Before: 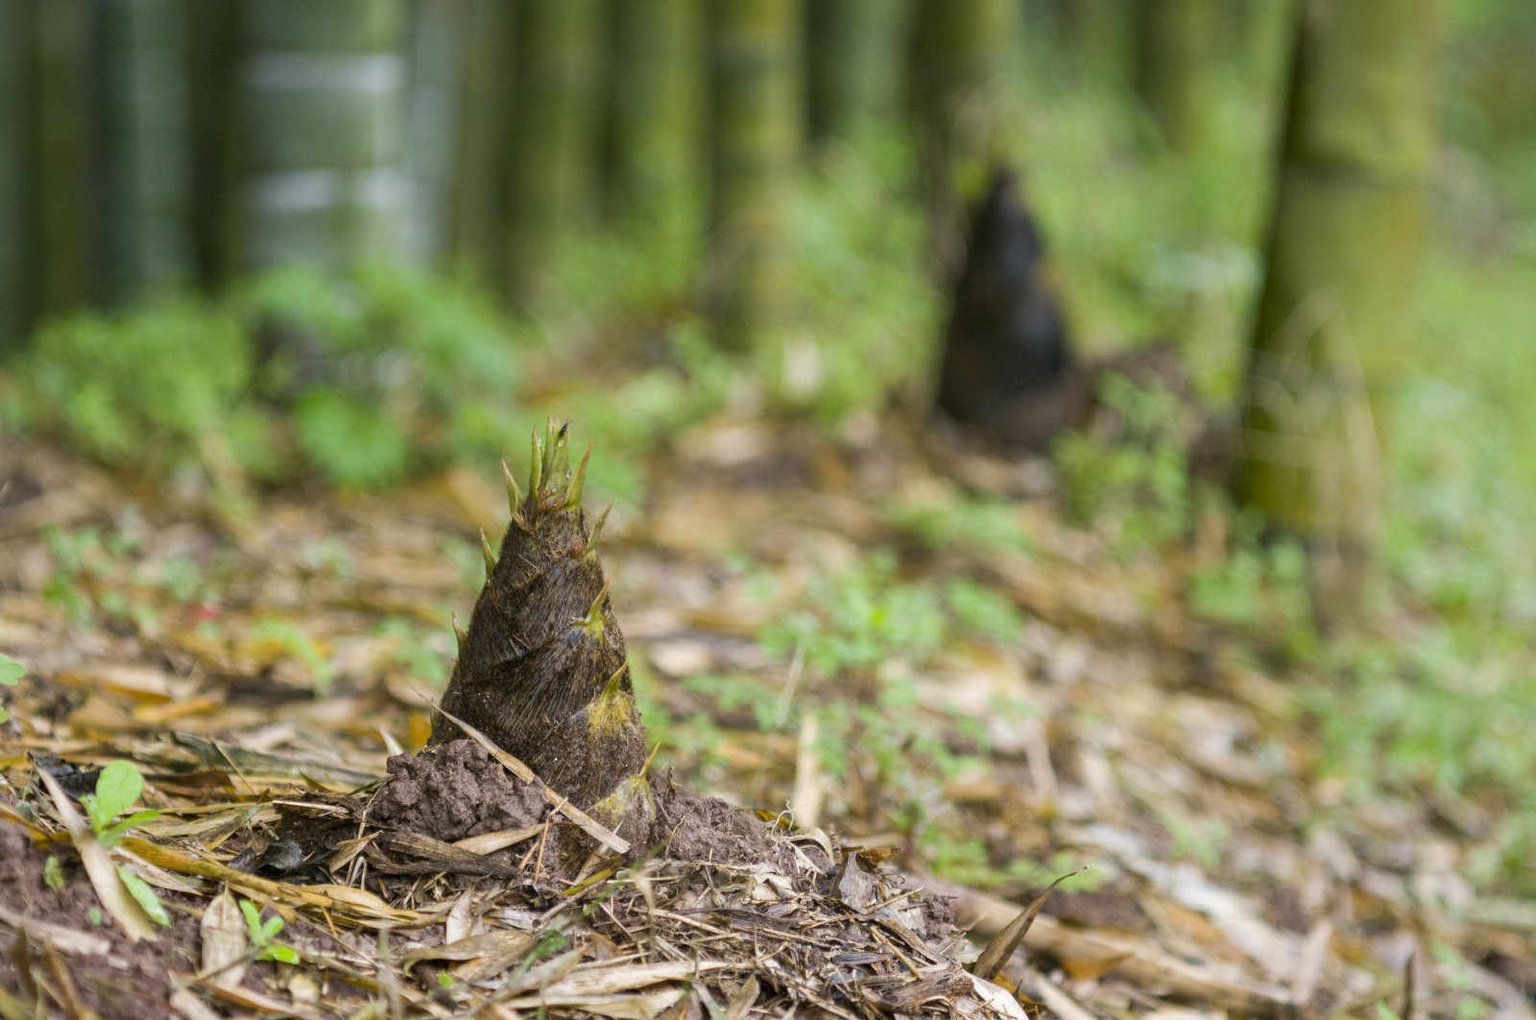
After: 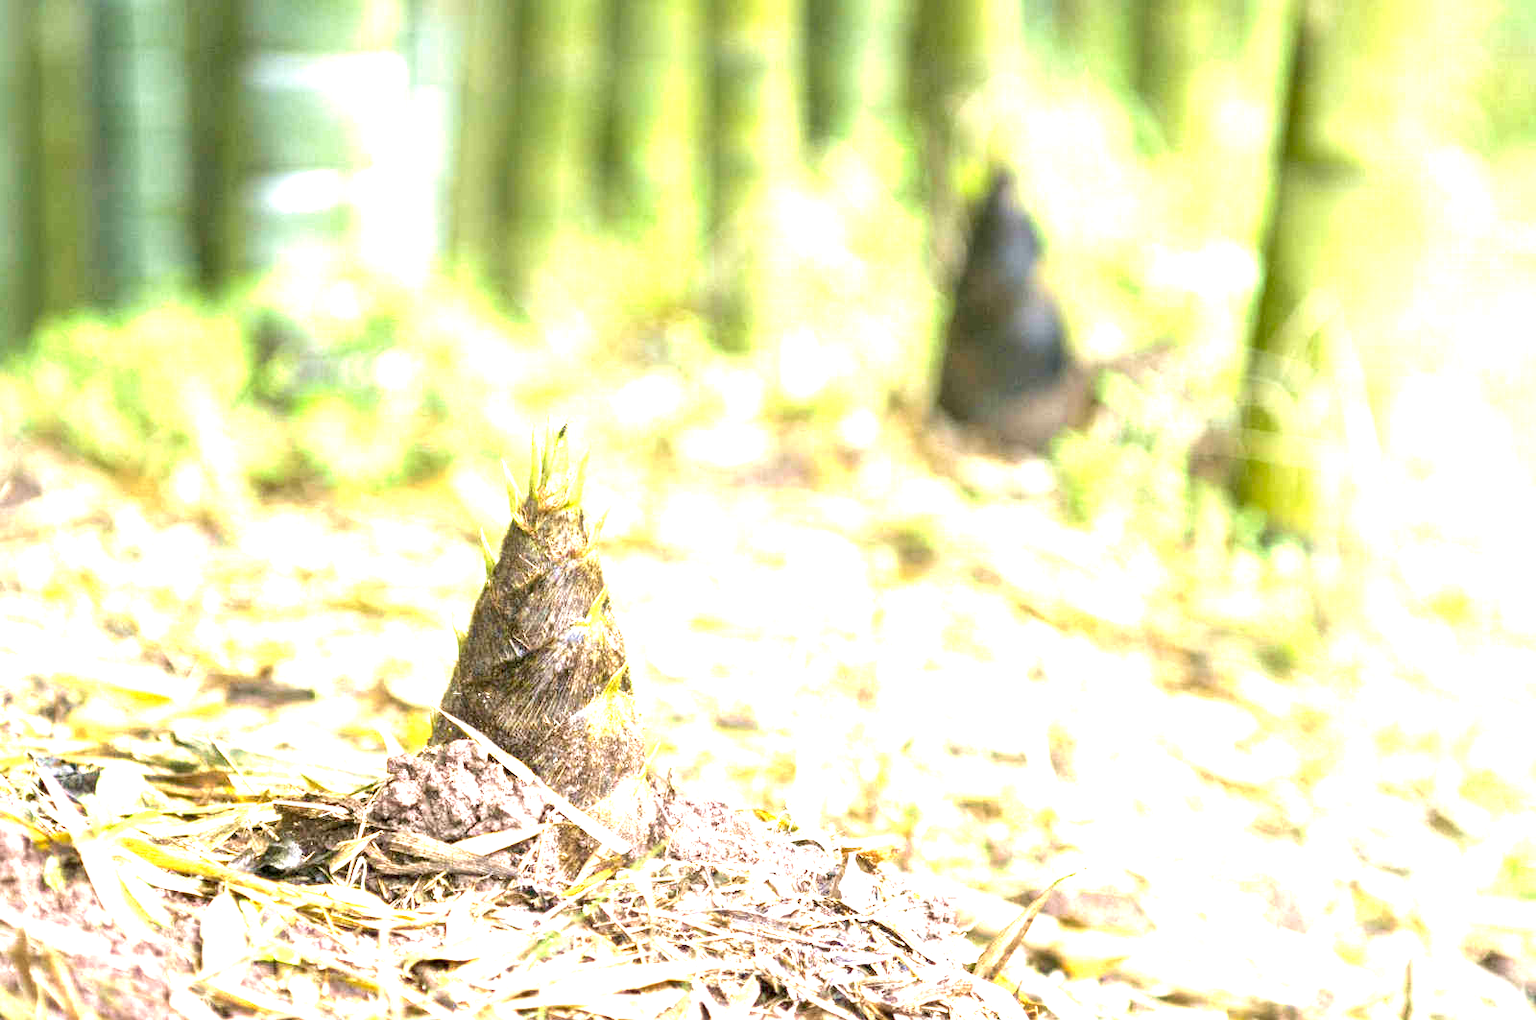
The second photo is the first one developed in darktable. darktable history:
levels: levels [0, 0.499, 1]
velvia: strength 15%
exposure: black level correction 0.001, exposure 2.607 EV, compensate exposure bias true, compensate highlight preservation false
